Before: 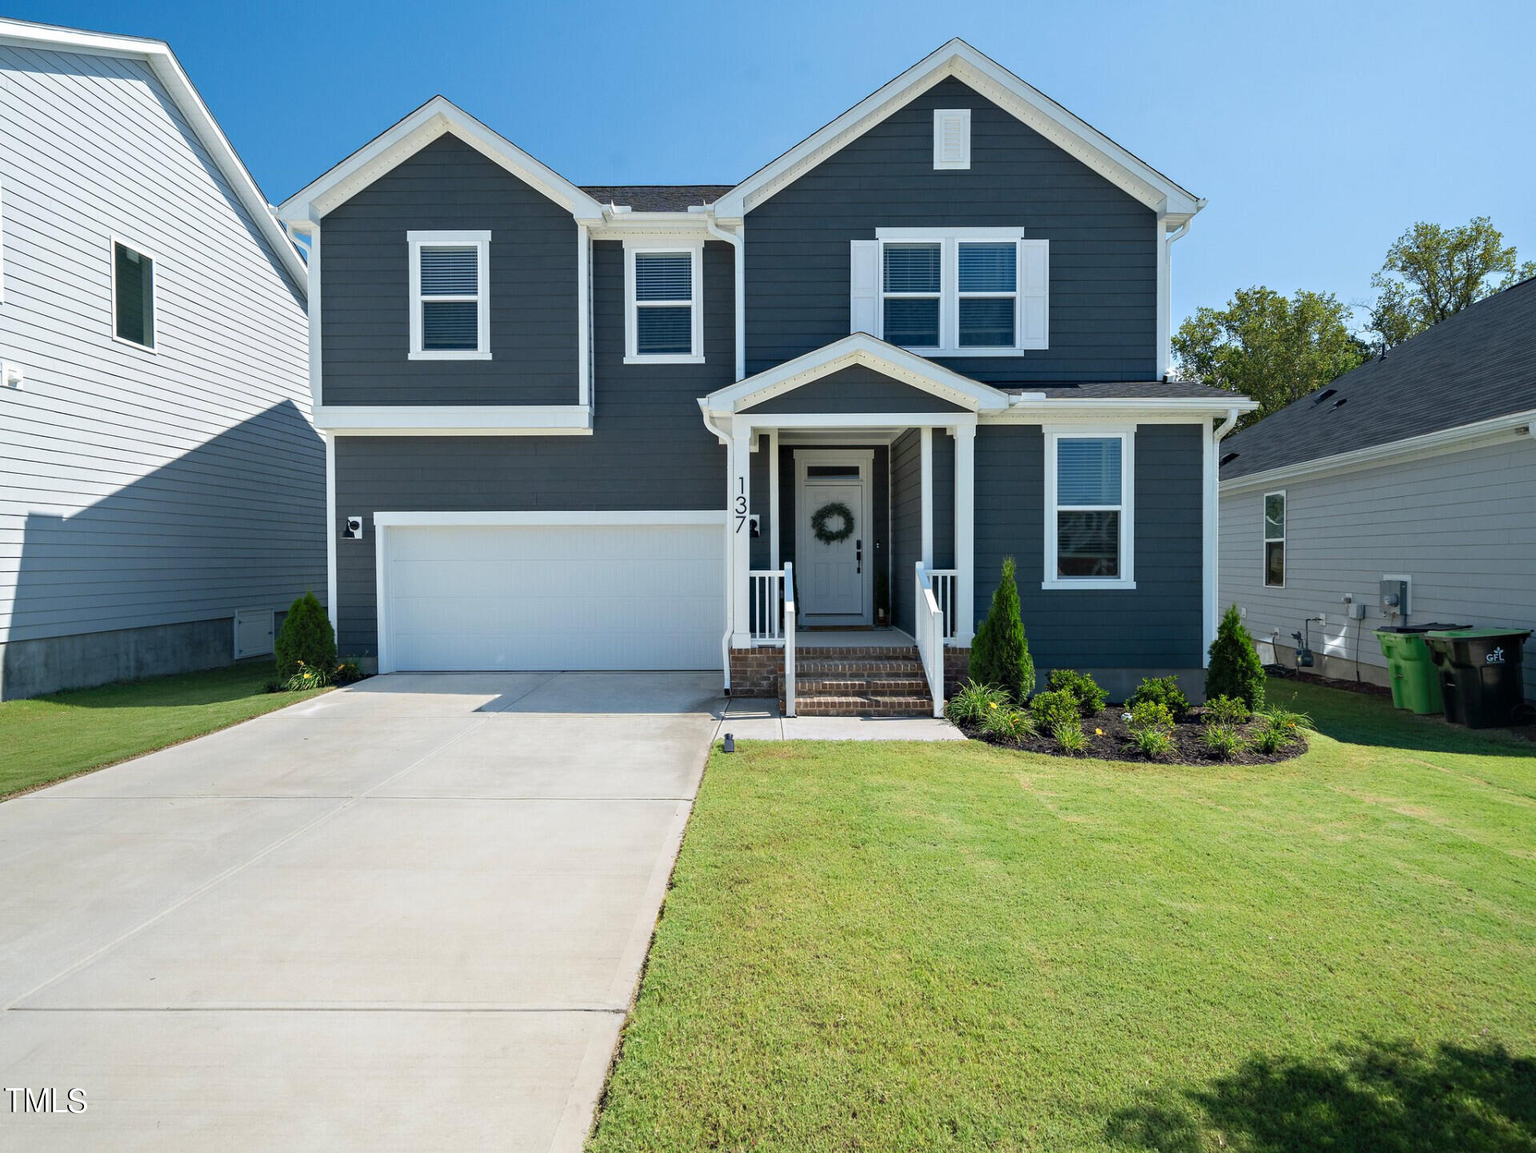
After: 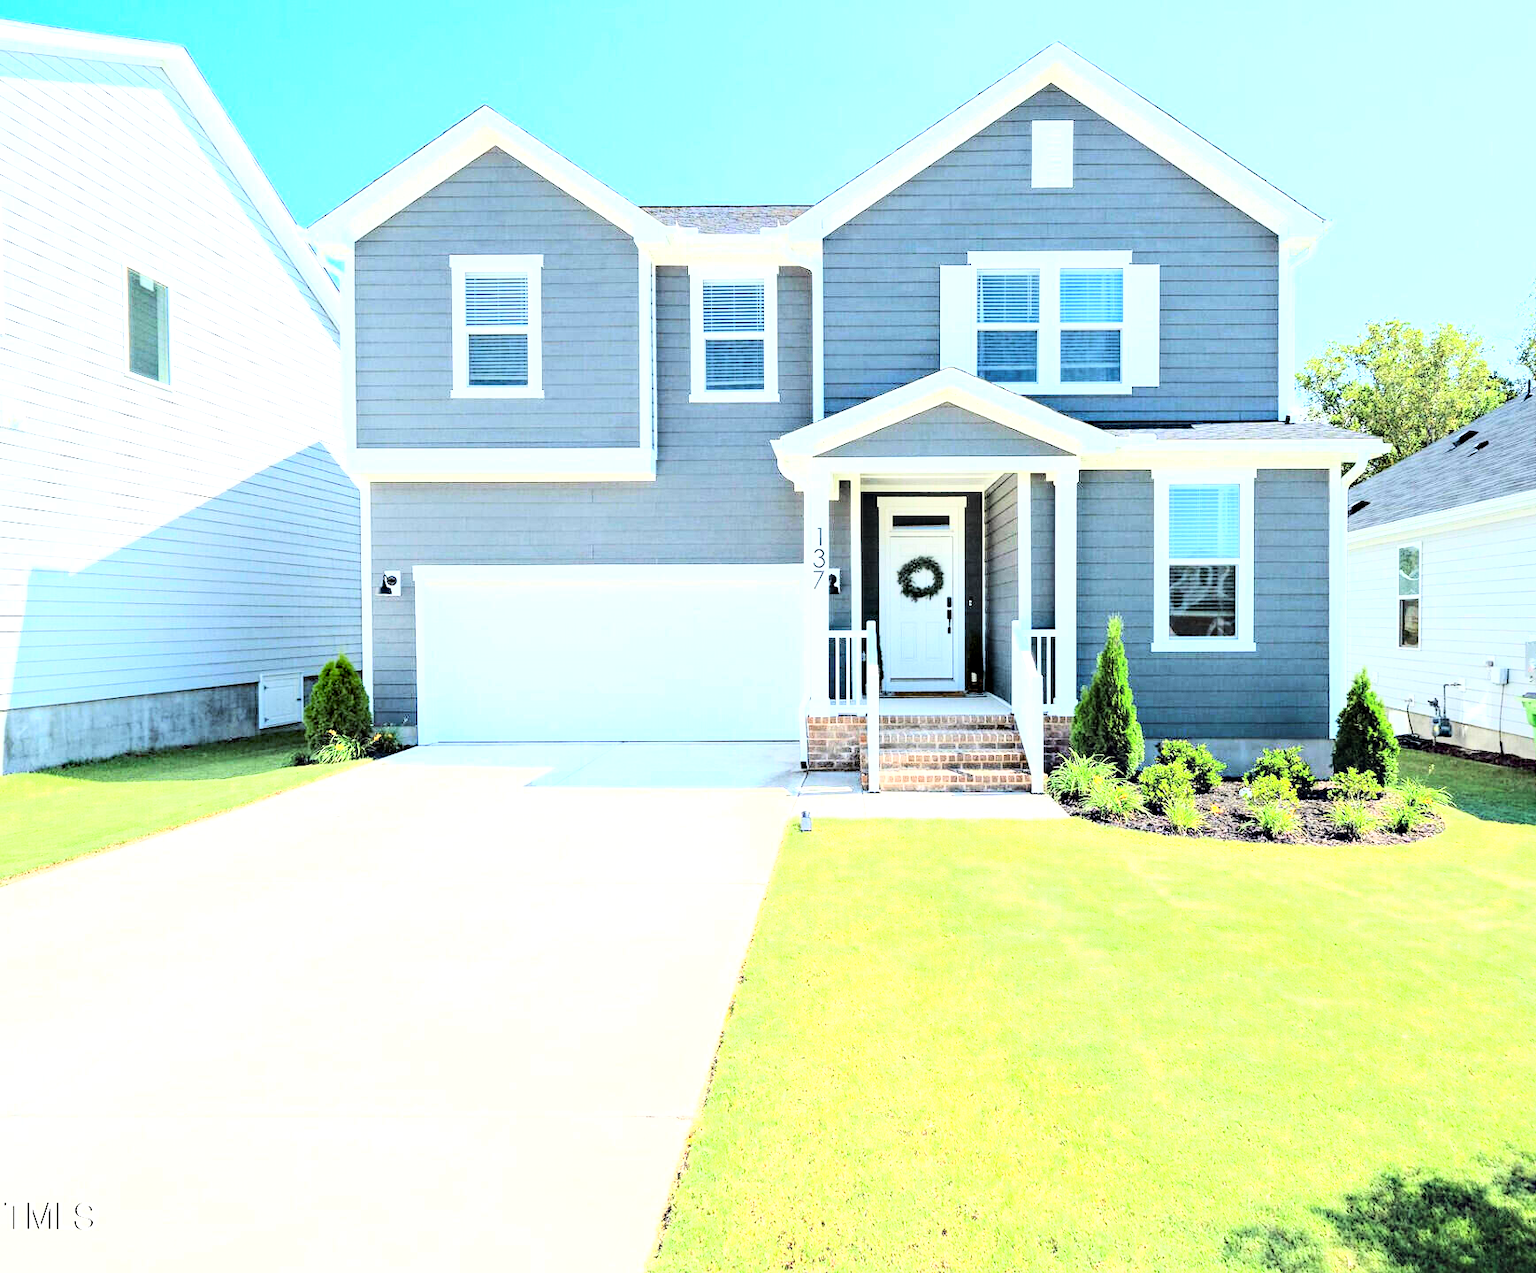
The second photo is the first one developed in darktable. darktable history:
exposure: black level correction -0.002, exposure 0.707 EV, compensate exposure bias true, compensate highlight preservation false
tone equalizer: -8 EV -0.785 EV, -7 EV -0.666 EV, -6 EV -0.633 EV, -5 EV -0.384 EV, -3 EV 0.388 EV, -2 EV 0.6 EV, -1 EV 0.698 EV, +0 EV 0.751 EV, mask exposure compensation -0.515 EV
base curve: curves: ch0 [(0, 0.003) (0.001, 0.002) (0.006, 0.004) (0.02, 0.022) (0.048, 0.086) (0.094, 0.234) (0.162, 0.431) (0.258, 0.629) (0.385, 0.8) (0.548, 0.918) (0.751, 0.988) (1, 1)], fusion 1
crop: right 9.481%, bottom 0.016%
